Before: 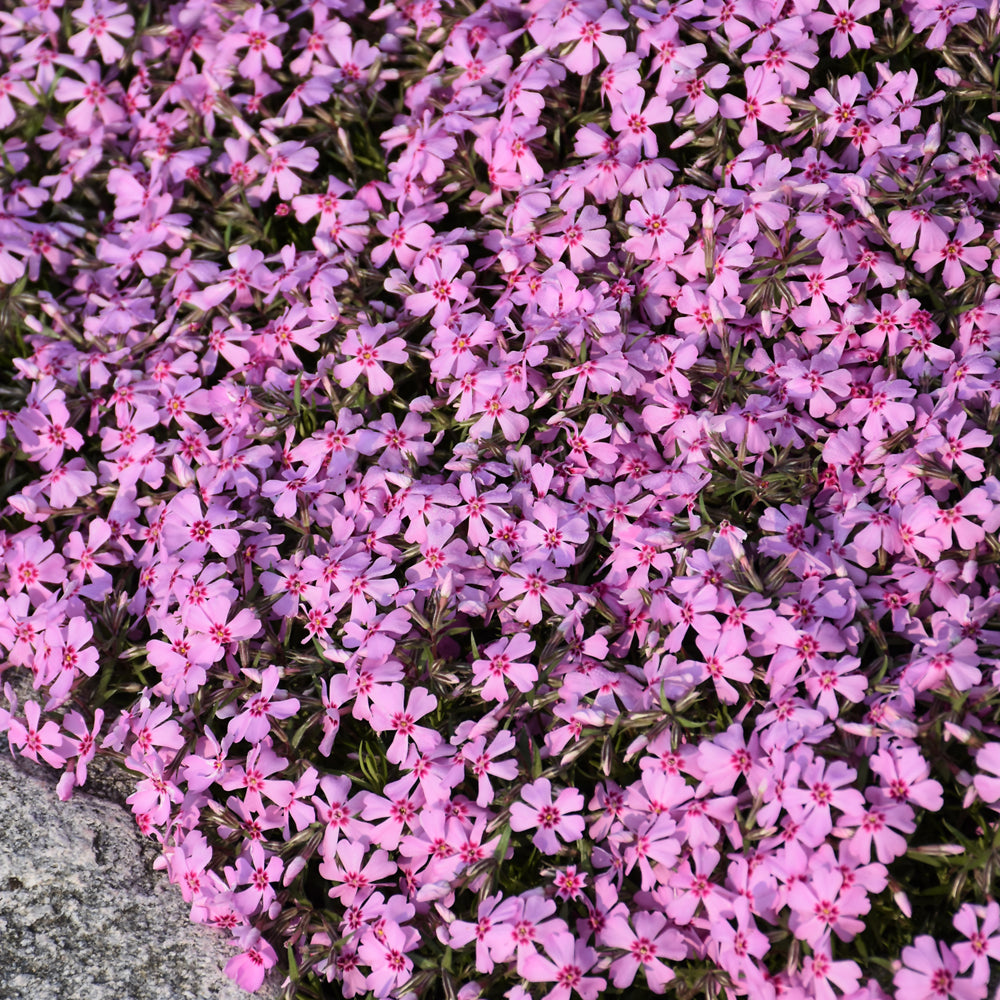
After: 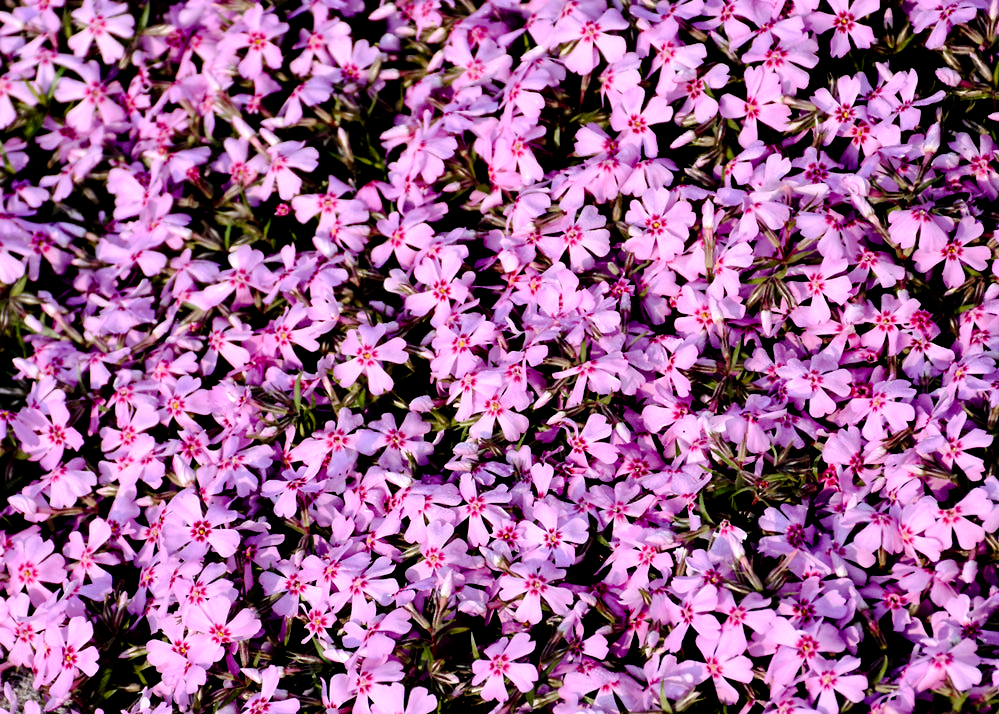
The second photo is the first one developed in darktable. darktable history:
crop: bottom 28.576%
exposure: black level correction 0.01, exposure 0.014 EV, compensate highlight preservation false
tone curve: curves: ch0 [(0, 0) (0.003, 0) (0.011, 0.001) (0.025, 0.001) (0.044, 0.002) (0.069, 0.007) (0.1, 0.015) (0.136, 0.027) (0.177, 0.066) (0.224, 0.122) (0.277, 0.219) (0.335, 0.327) (0.399, 0.432) (0.468, 0.527) (0.543, 0.615) (0.623, 0.695) (0.709, 0.777) (0.801, 0.874) (0.898, 0.973) (1, 1)], preserve colors none
white balance: red 0.986, blue 1.01
contrast brightness saturation: saturation -0.04
local contrast: highlights 100%, shadows 100%, detail 120%, midtone range 0.2
shadows and highlights: white point adjustment 1, soften with gaussian
